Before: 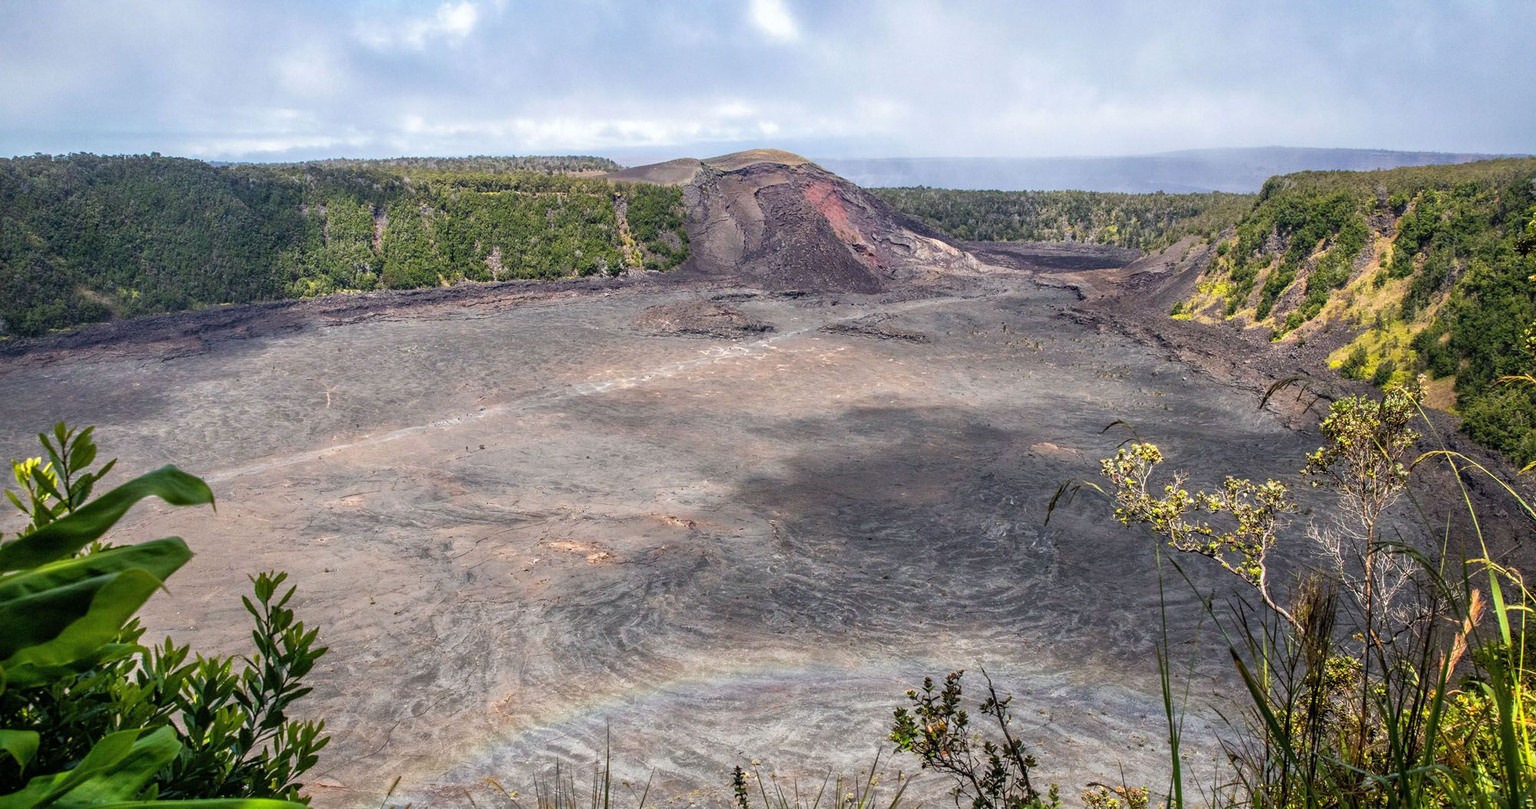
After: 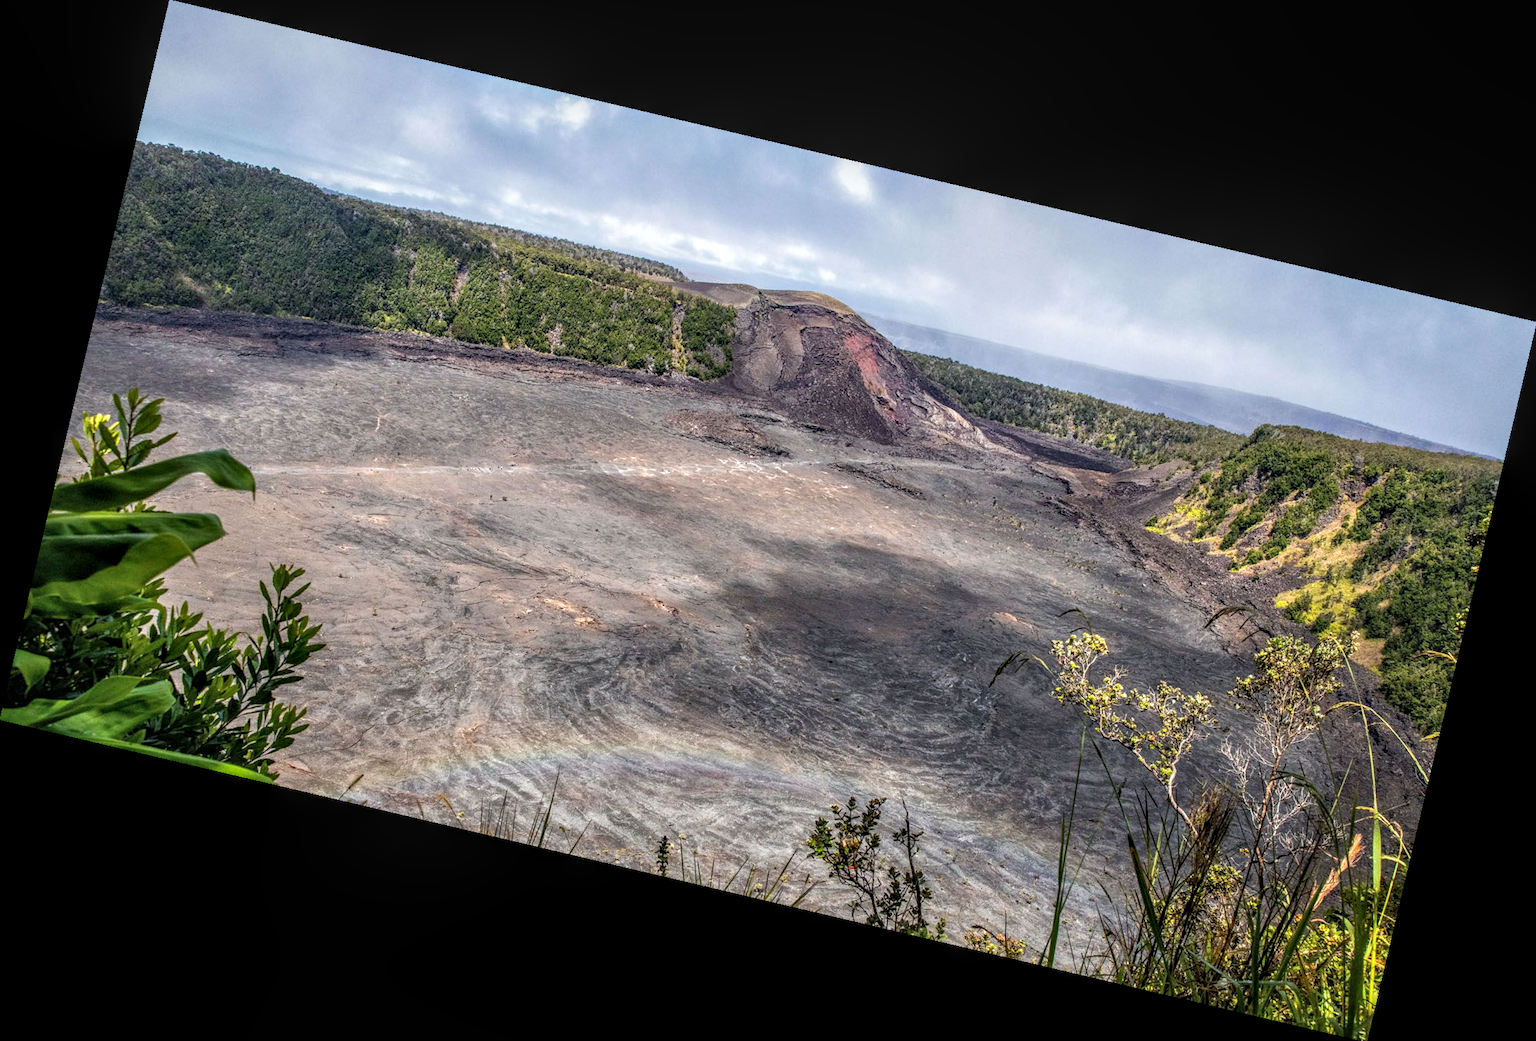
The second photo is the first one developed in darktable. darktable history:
local contrast: highlights 61%, detail 143%, midtone range 0.428
rotate and perspective: rotation 13.27°, automatic cropping off
